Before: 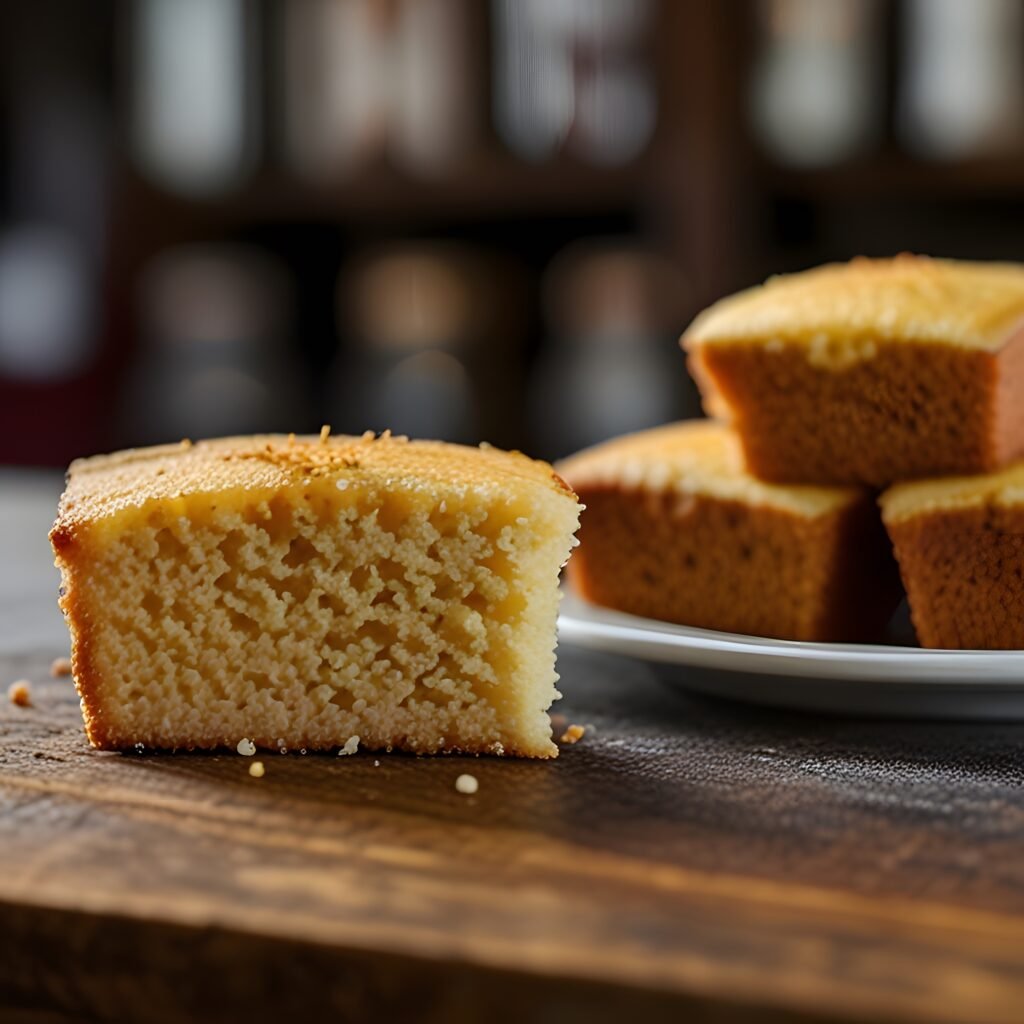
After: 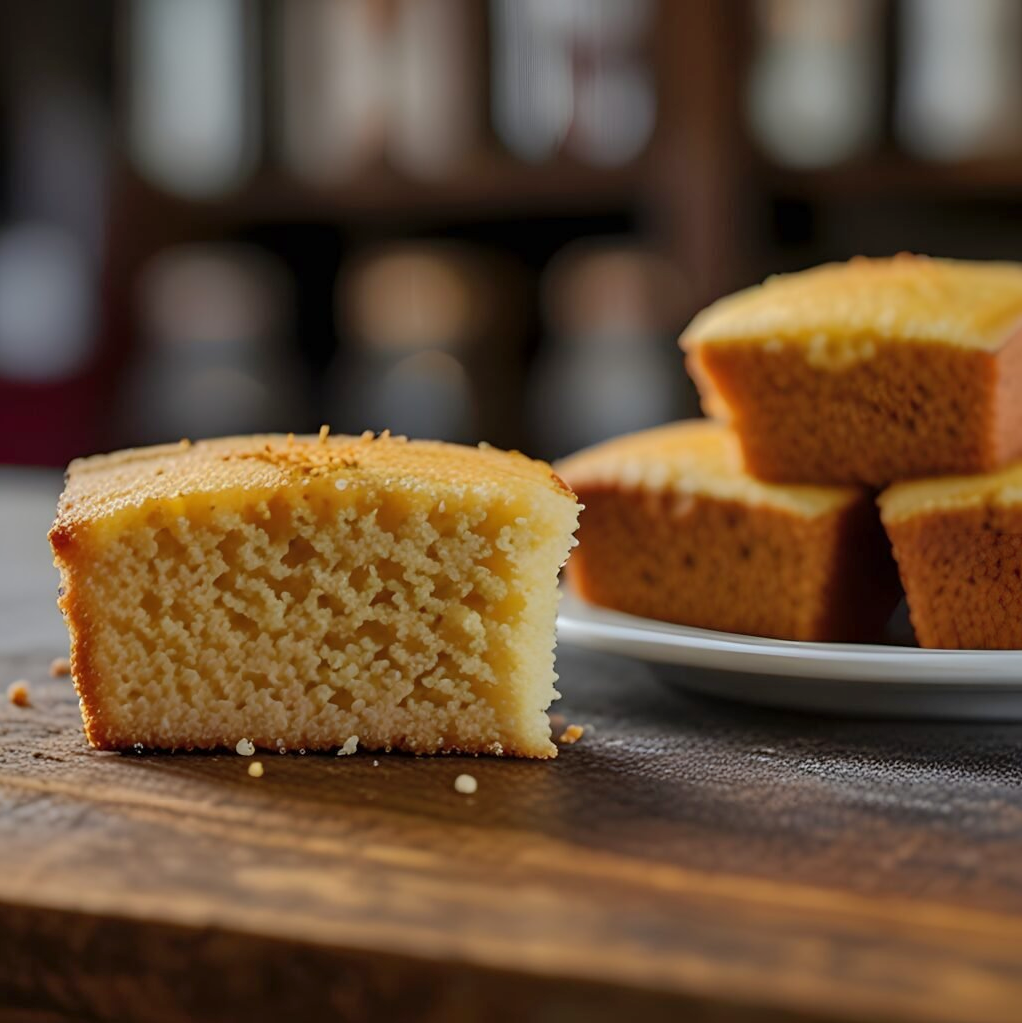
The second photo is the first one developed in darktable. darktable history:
crop and rotate: left 0.163%, bottom 0.012%
shadows and highlights: highlights -60.1
